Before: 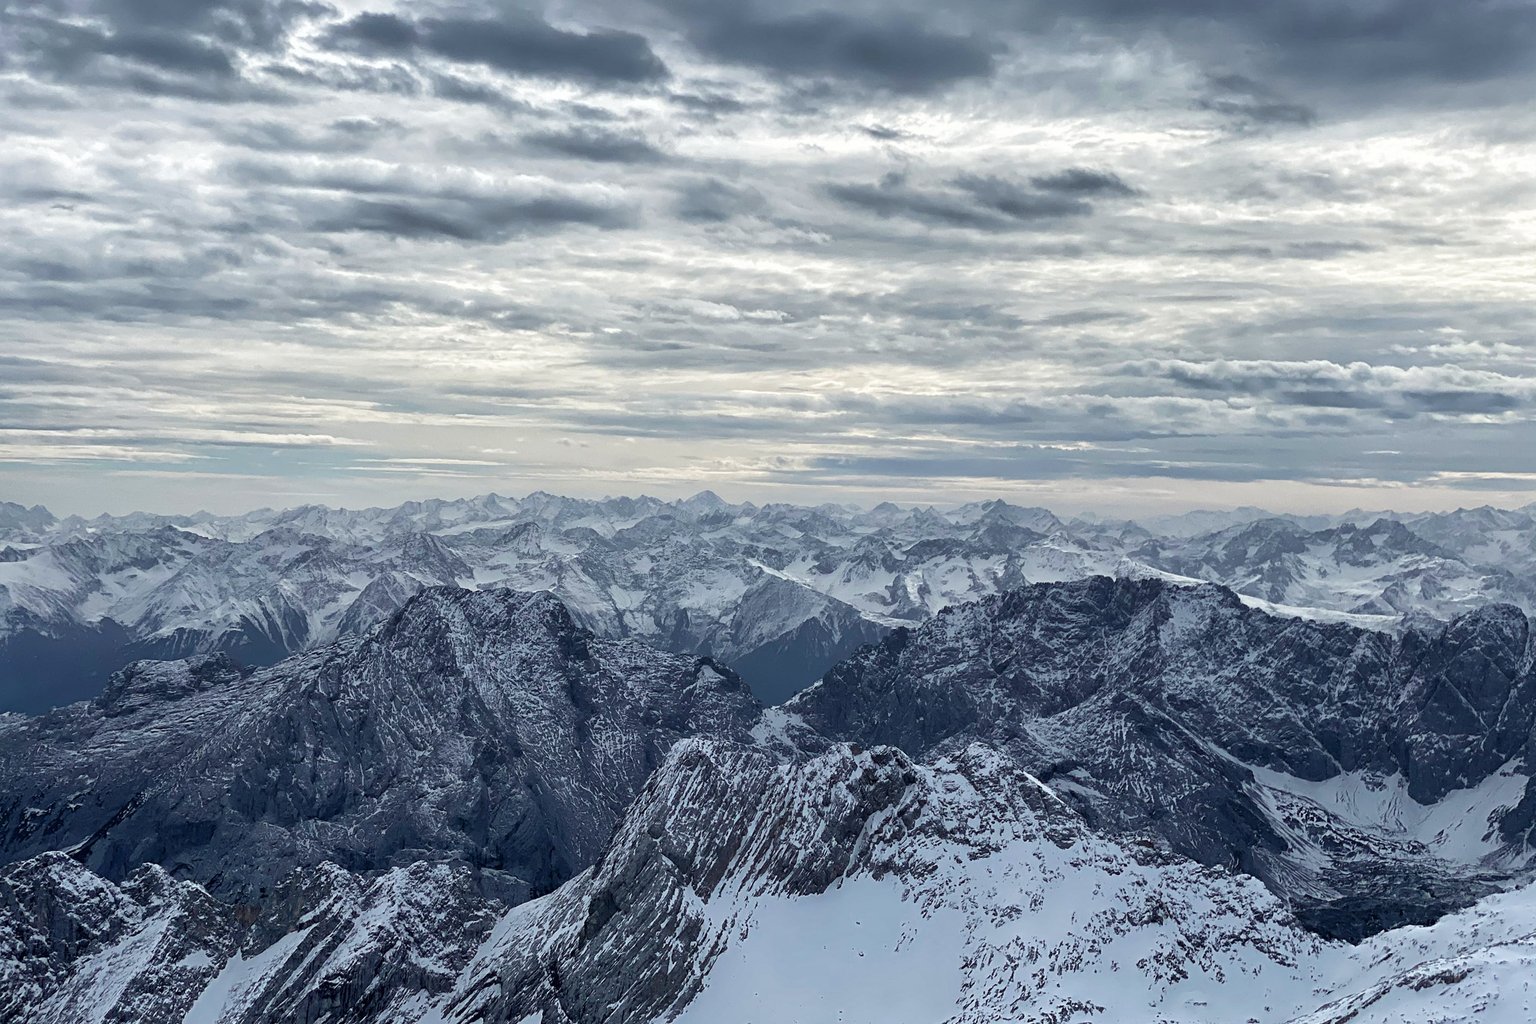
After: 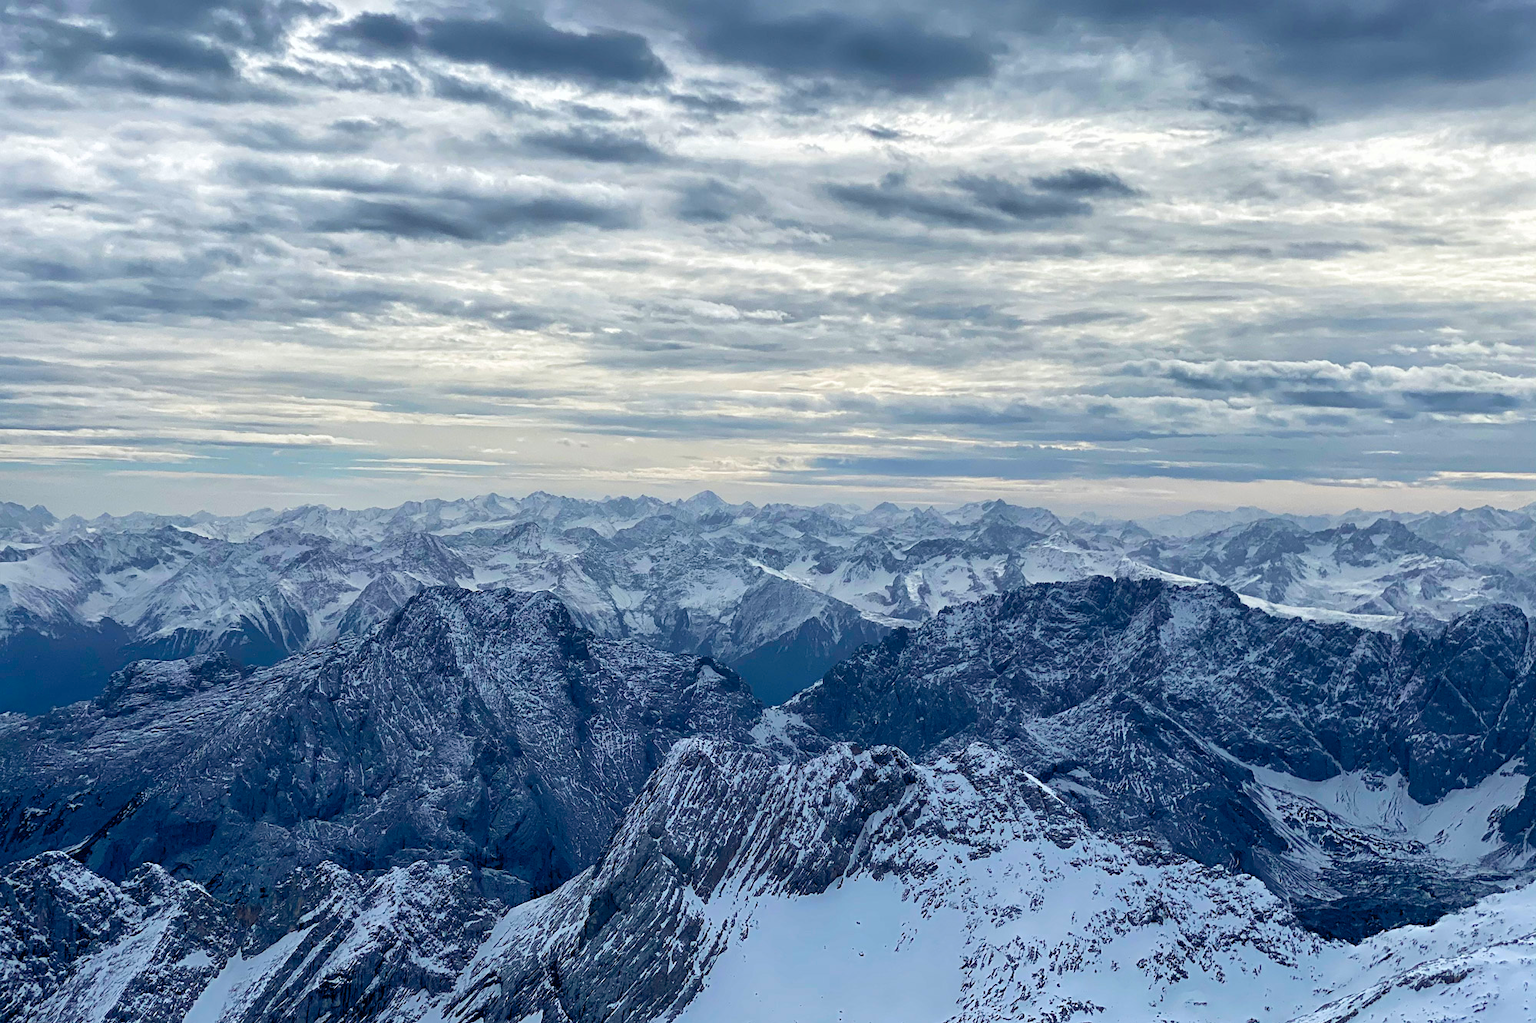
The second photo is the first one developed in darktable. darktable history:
color balance rgb: global offset › chroma 0.125%, global offset › hue 253.16°, perceptual saturation grading › global saturation 25.038%
color zones: curves: ch1 [(0.25, 0.61) (0.75, 0.248)]
